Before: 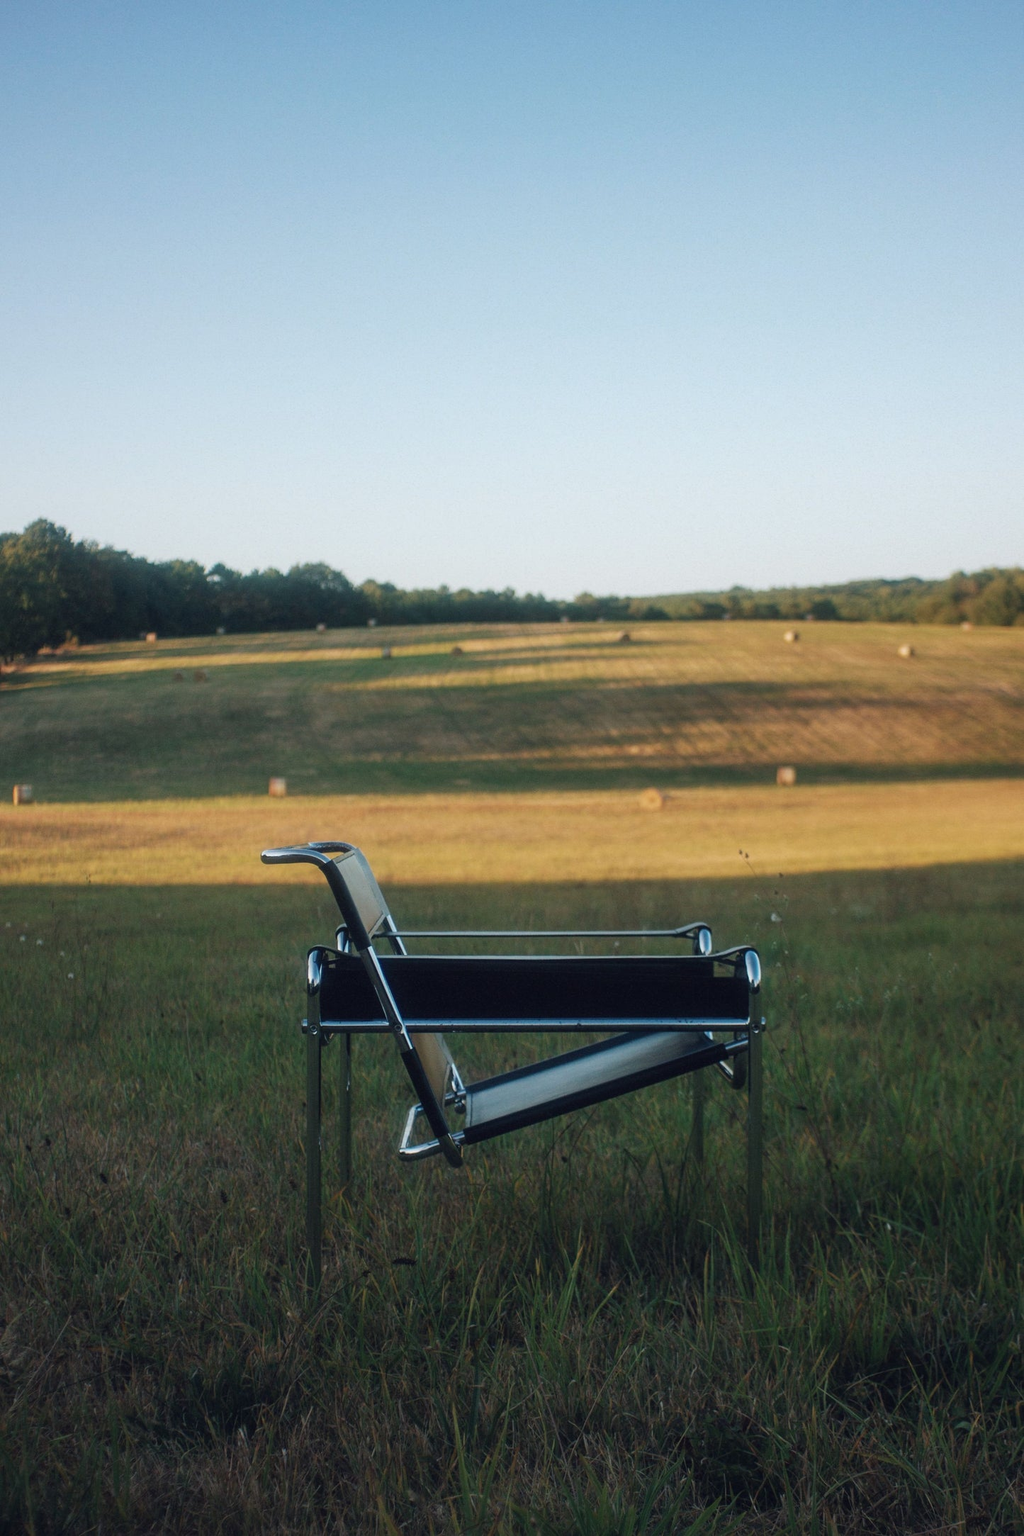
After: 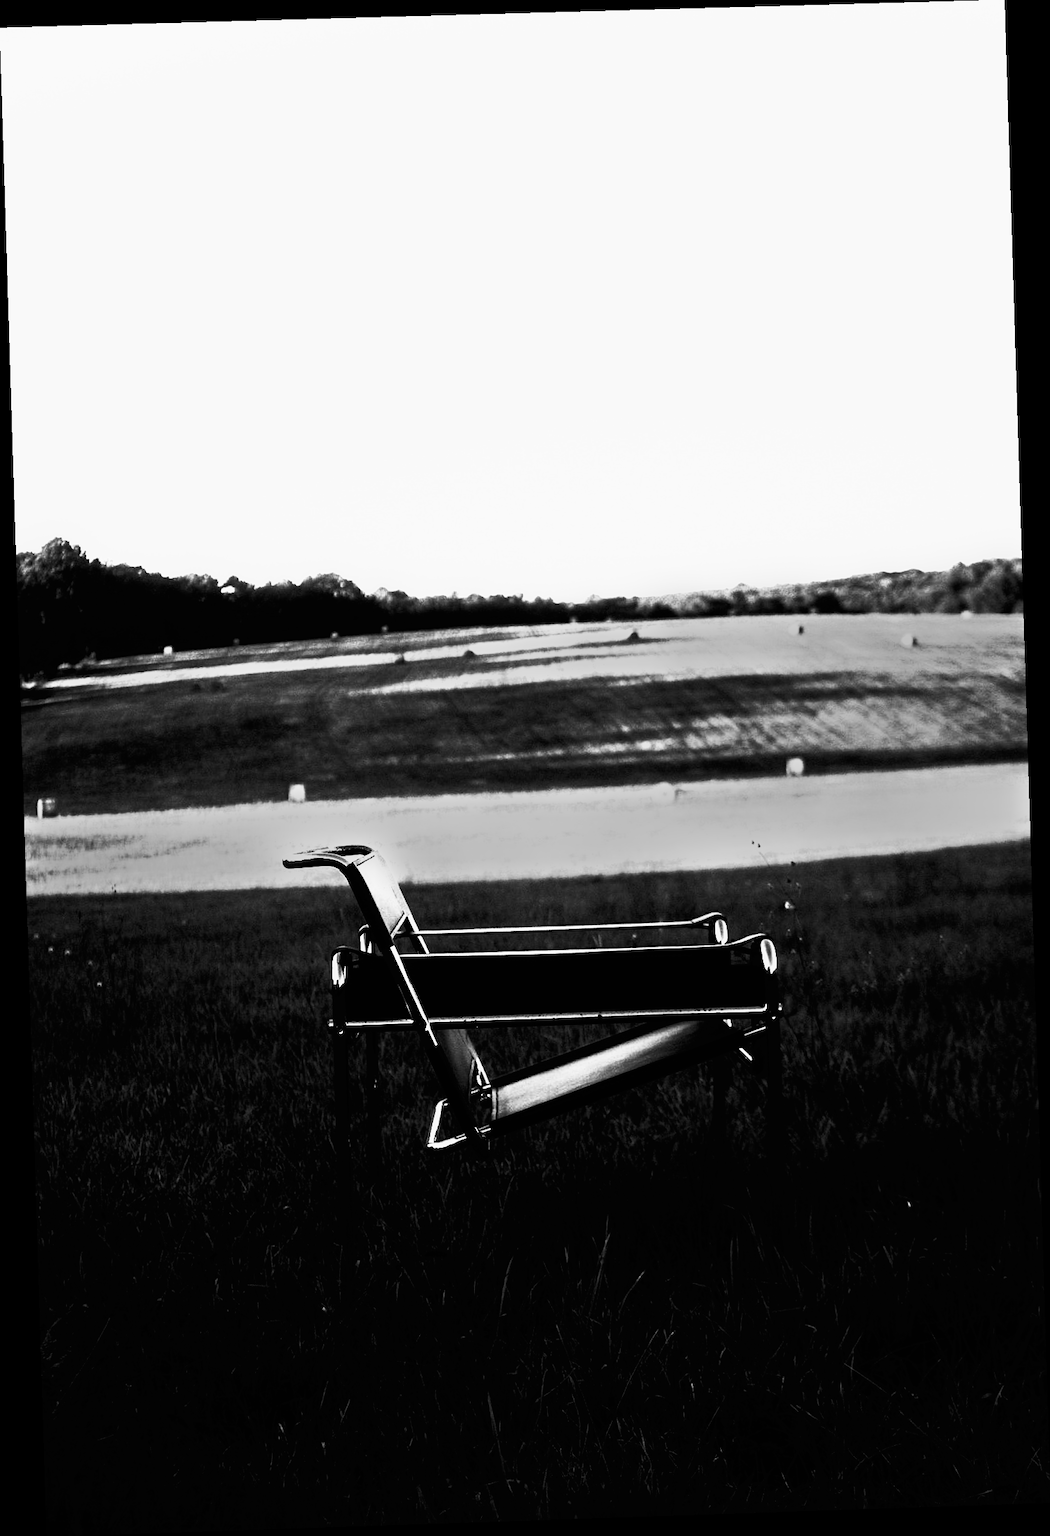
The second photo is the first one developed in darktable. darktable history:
tone curve: curves: ch0 [(0, 0) (0.003, 0.001) (0.011, 0.003) (0.025, 0.003) (0.044, 0.003) (0.069, 0.003) (0.1, 0.006) (0.136, 0.007) (0.177, 0.009) (0.224, 0.007) (0.277, 0.026) (0.335, 0.126) (0.399, 0.254) (0.468, 0.493) (0.543, 0.892) (0.623, 0.984) (0.709, 0.979) (0.801, 0.979) (0.898, 0.982) (1, 1)], preserve colors none
monochrome: a -4.13, b 5.16, size 1
rotate and perspective: rotation -1.77°, lens shift (horizontal) 0.004, automatic cropping off
